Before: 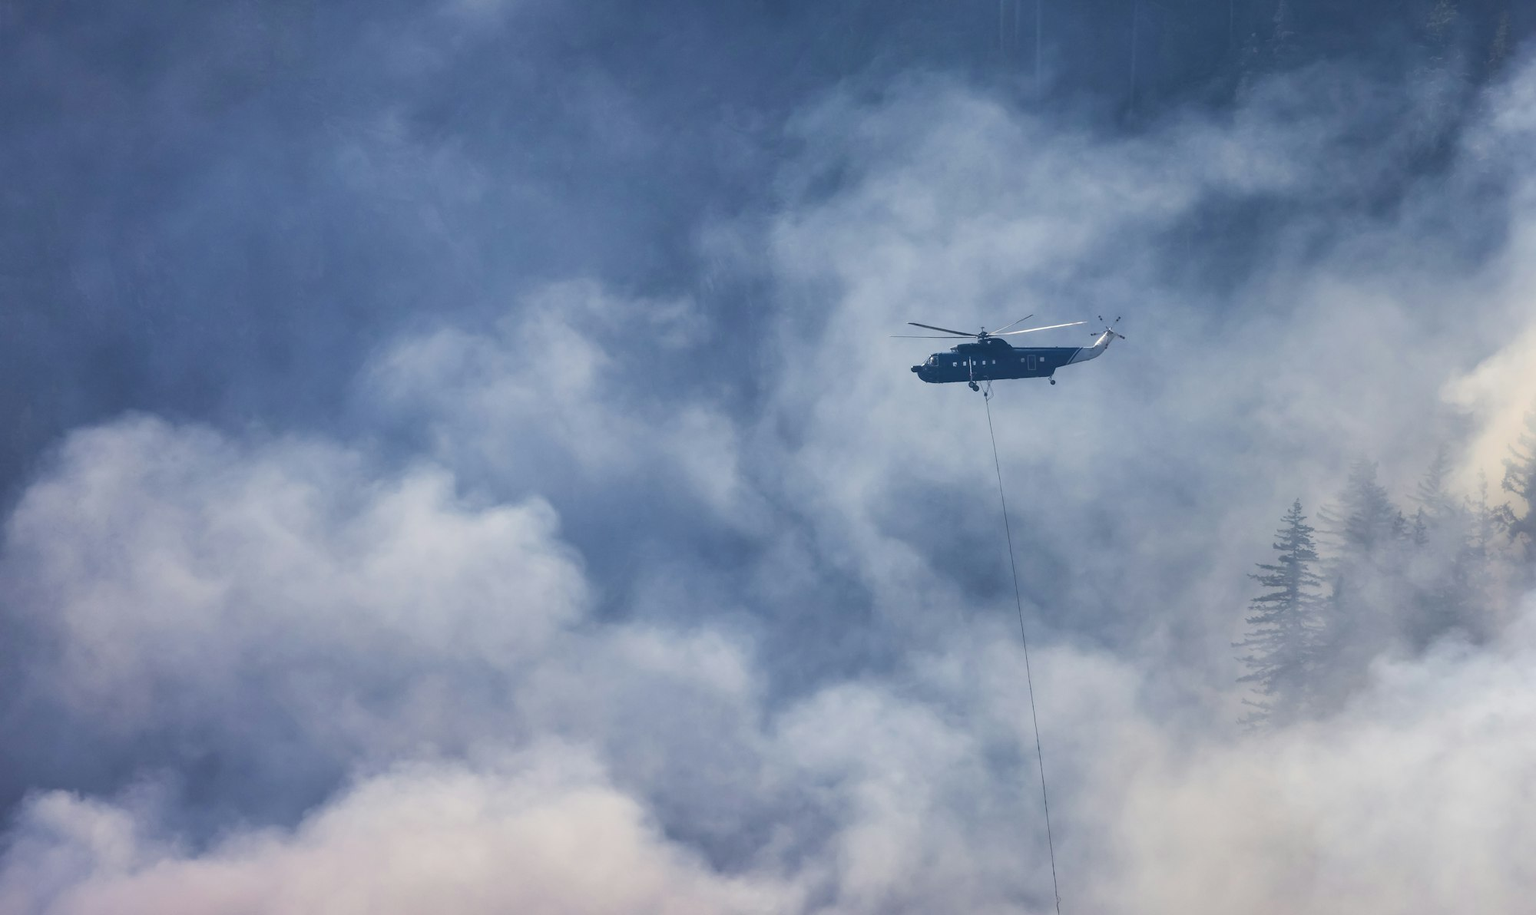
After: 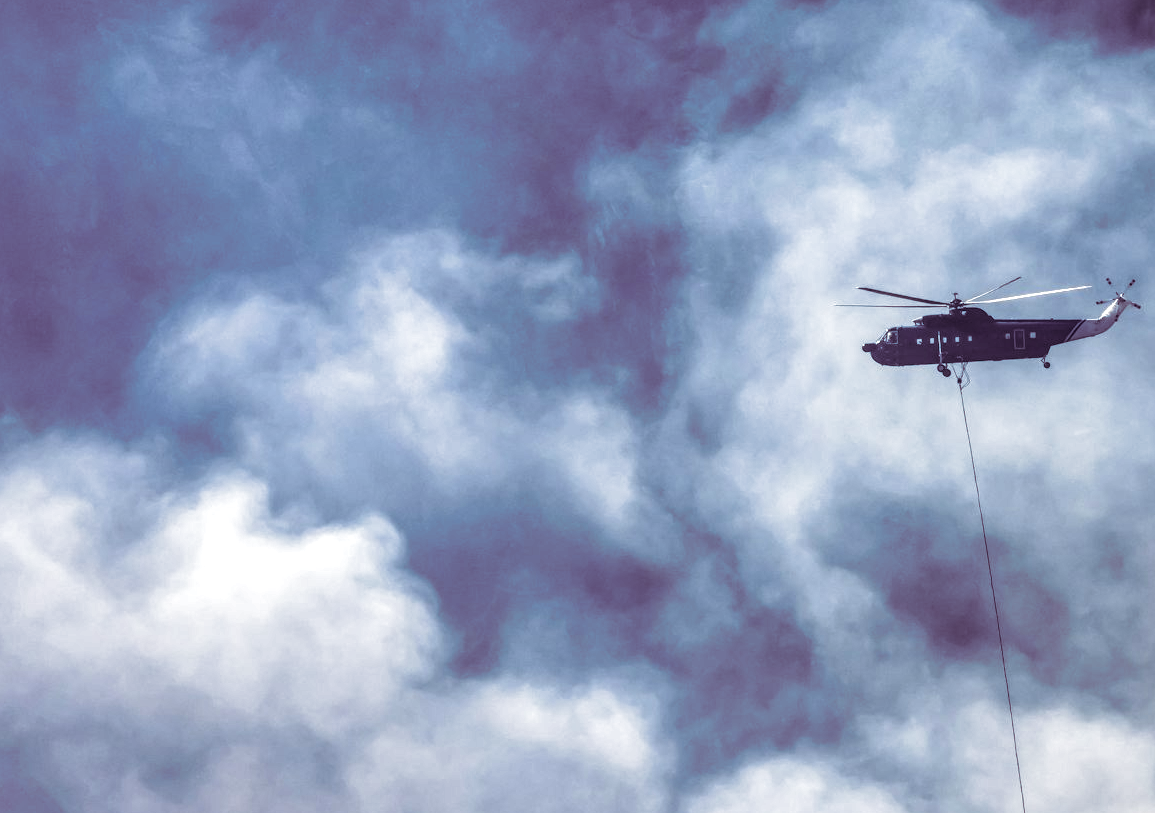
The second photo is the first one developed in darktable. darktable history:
local contrast: highlights 19%, detail 186%
crop: left 16.202%, top 11.208%, right 26.045%, bottom 20.557%
split-toning: shadows › hue 316.8°, shadows › saturation 0.47, highlights › hue 201.6°, highlights › saturation 0, balance -41.97, compress 28.01%
exposure: exposure 0.367 EV, compensate highlight preservation false
tone equalizer: on, module defaults
